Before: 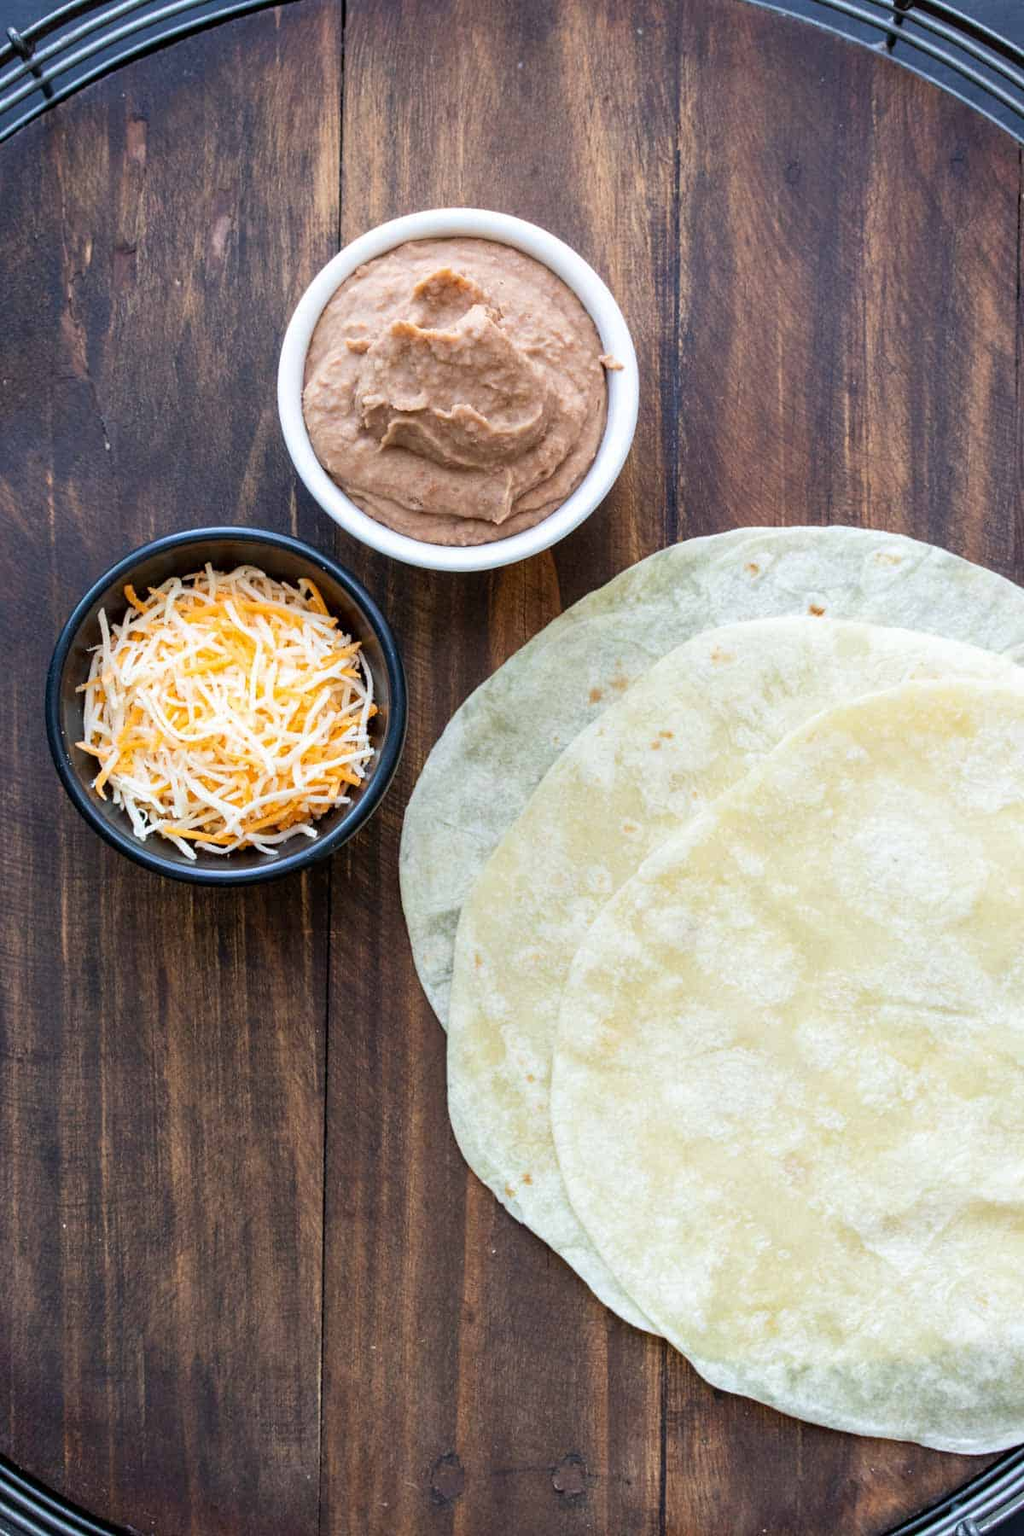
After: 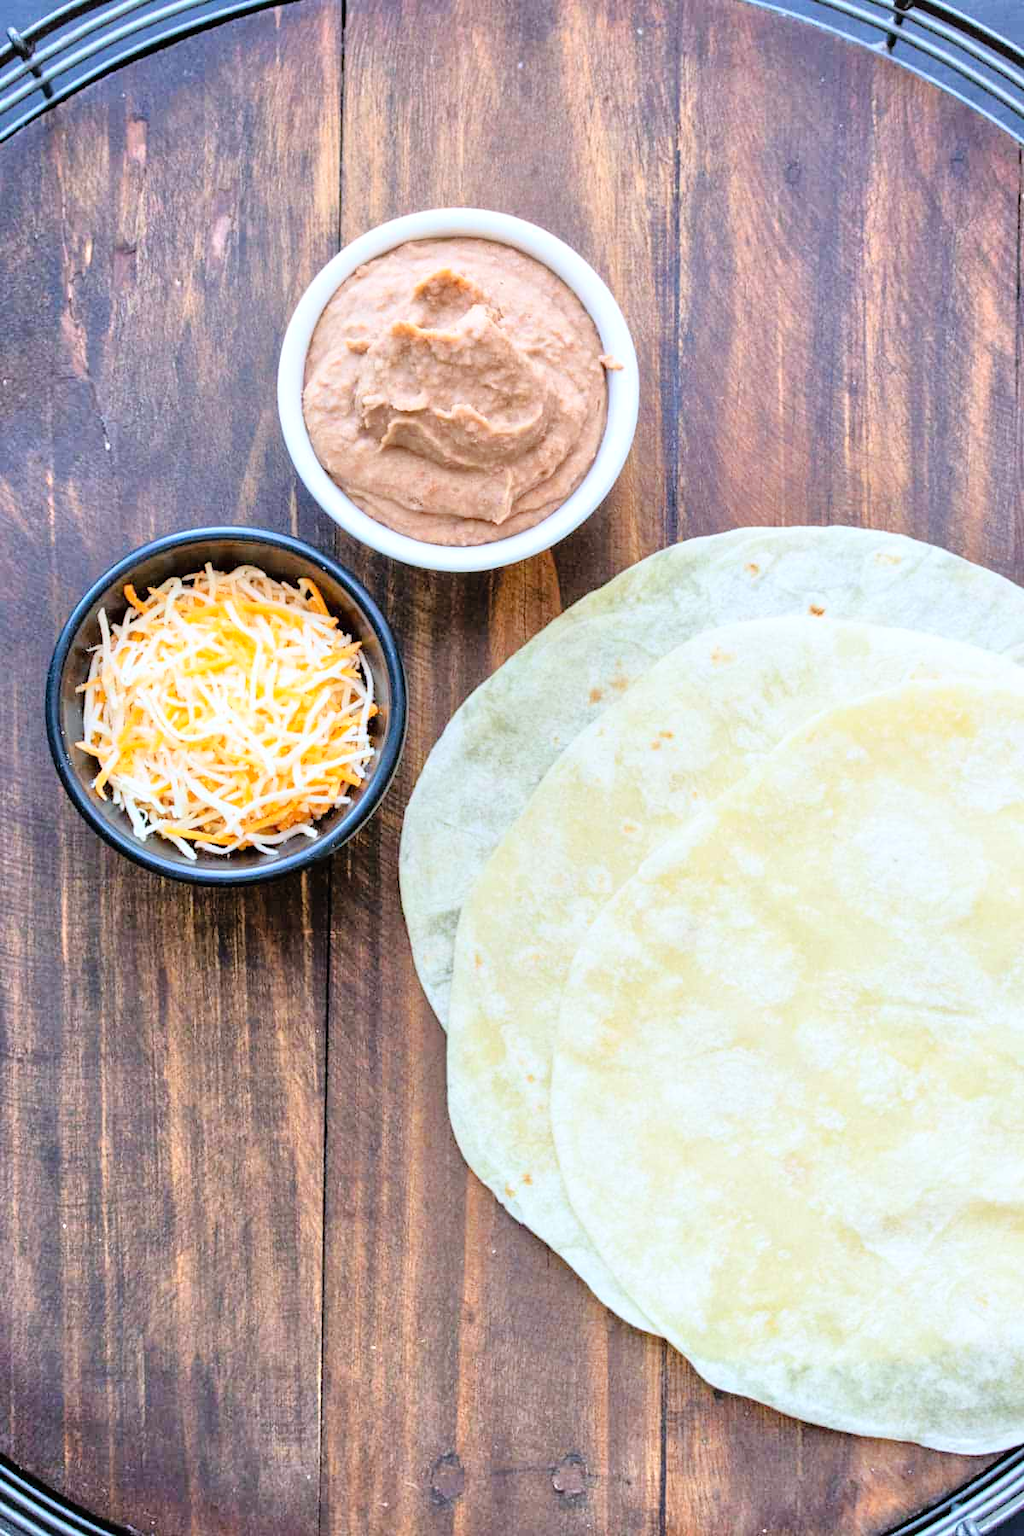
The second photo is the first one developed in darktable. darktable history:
white balance: red 0.98, blue 1.034
contrast brightness saturation: contrast 0.2, brightness 0.15, saturation 0.14
tone equalizer: -7 EV 0.15 EV, -6 EV 0.6 EV, -5 EV 1.15 EV, -4 EV 1.33 EV, -3 EV 1.15 EV, -2 EV 0.6 EV, -1 EV 0.15 EV, mask exposure compensation -0.5 EV
